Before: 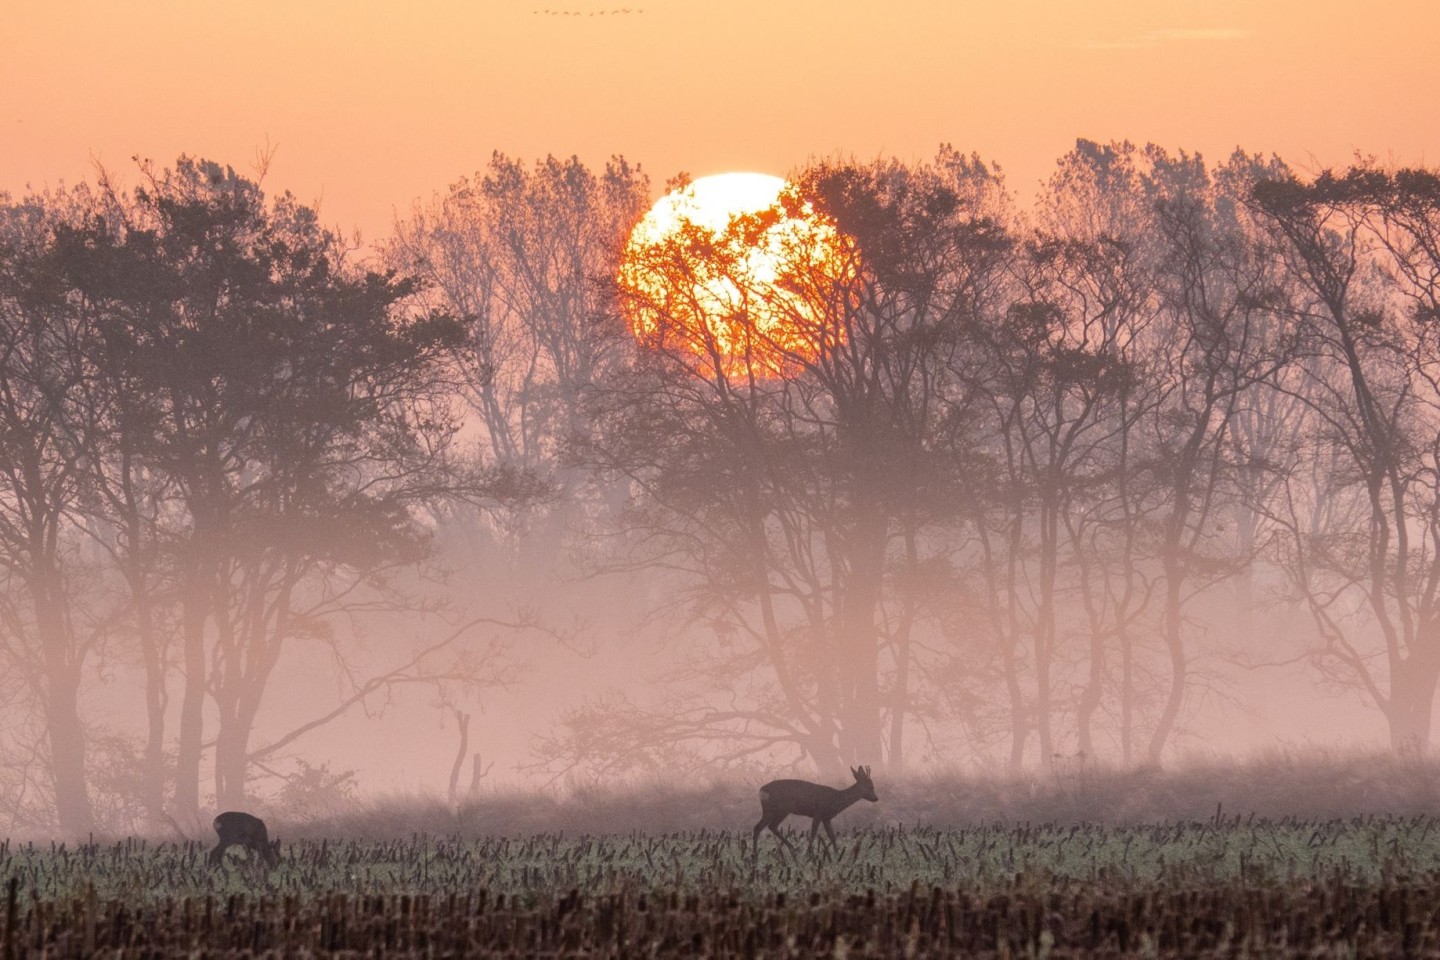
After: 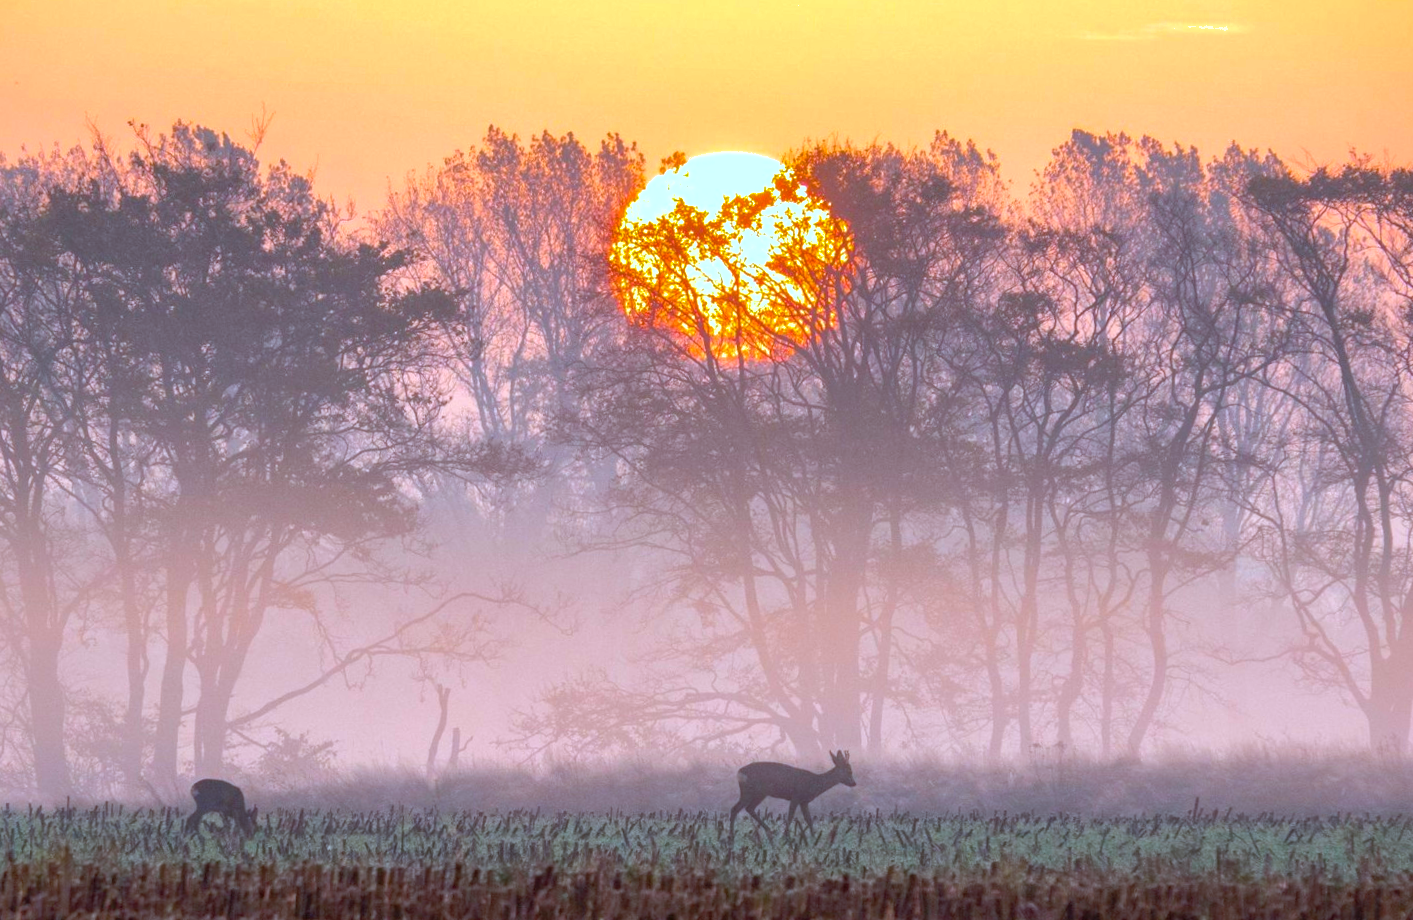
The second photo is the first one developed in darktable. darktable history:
white balance: red 0.974, blue 1.044
exposure: exposure 0.6 EV, compensate highlight preservation false
color correction: highlights a* -10.69, highlights b* -19.19
color balance rgb: linear chroma grading › global chroma 15%, perceptual saturation grading › global saturation 30%
rotate and perspective: rotation 1.57°, crop left 0.018, crop right 0.982, crop top 0.039, crop bottom 0.961
crop: bottom 0.071%
shadows and highlights: on, module defaults
